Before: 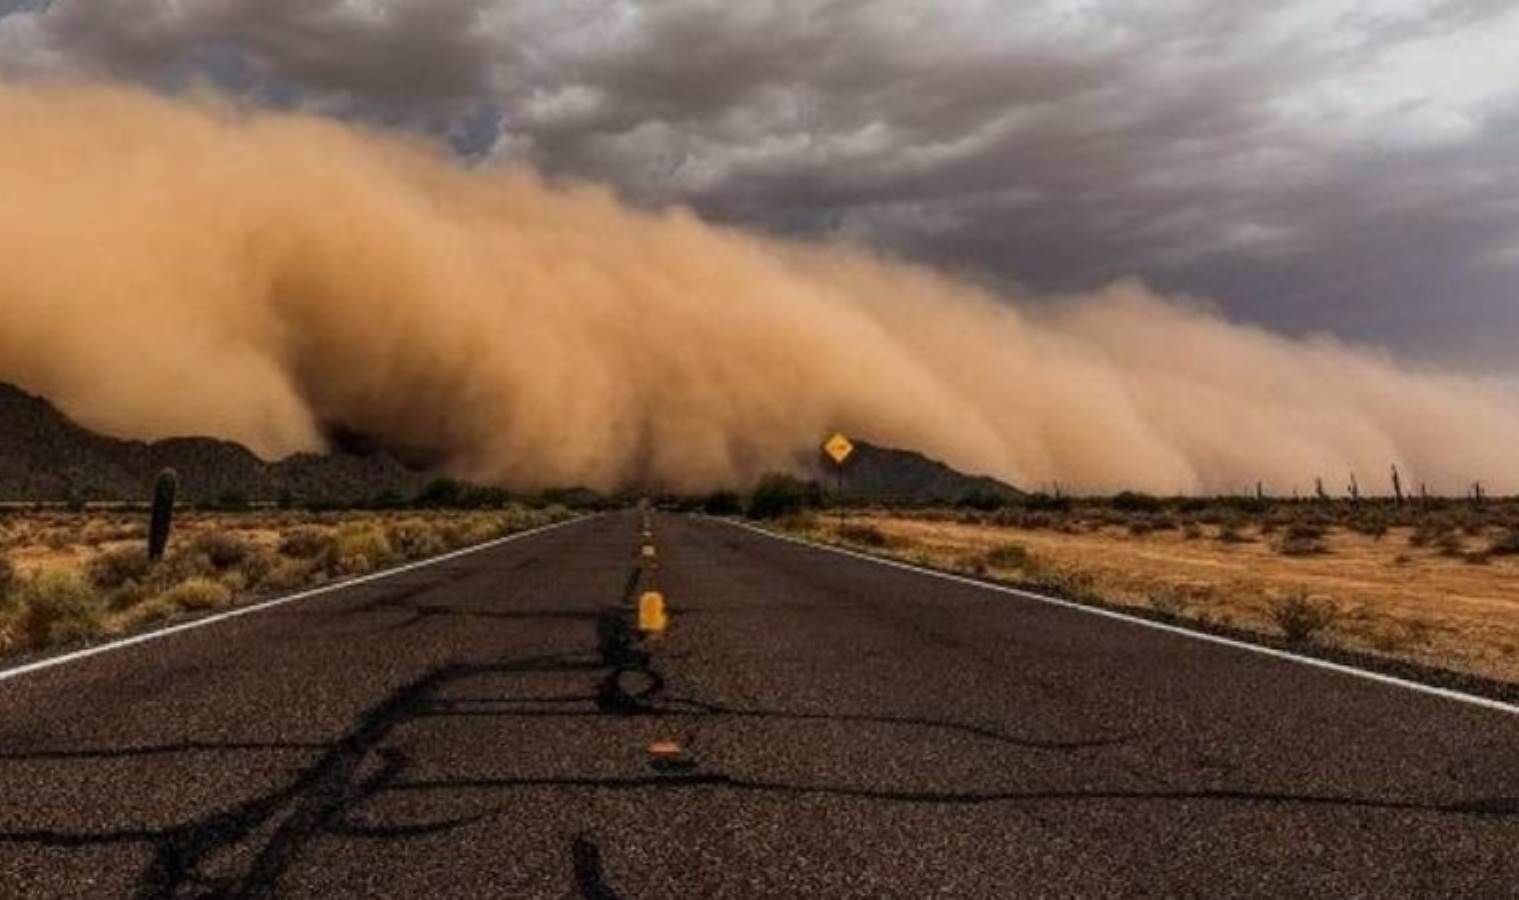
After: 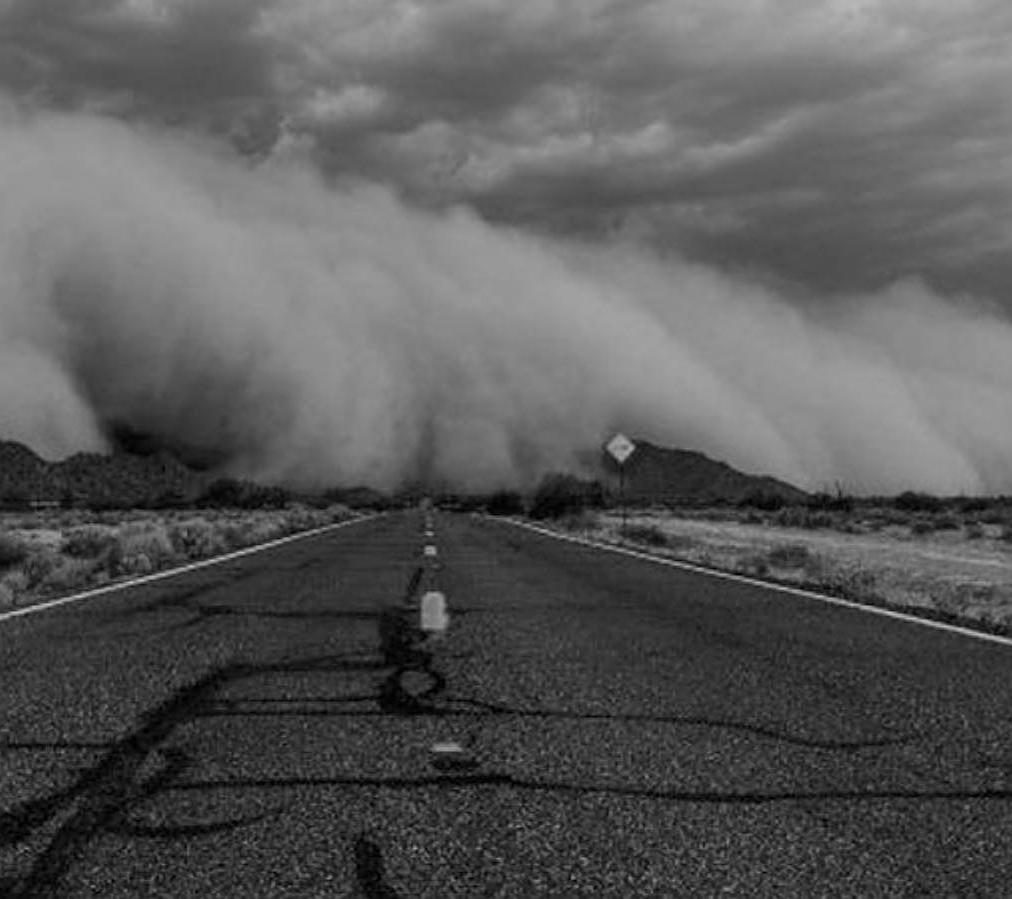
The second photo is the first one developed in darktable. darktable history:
tone equalizer: -8 EV 0.25 EV, -7 EV 0.417 EV, -6 EV 0.417 EV, -5 EV 0.25 EV, -3 EV -0.25 EV, -2 EV -0.417 EV, -1 EV -0.417 EV, +0 EV -0.25 EV, edges refinement/feathering 500, mask exposure compensation -1.57 EV, preserve details guided filter
sharpen: on, module defaults
rotate and perspective: crop left 0, crop top 0
contrast brightness saturation: contrast 0.04, saturation 0.07
monochrome: a -6.99, b 35.61, size 1.4
crop and rotate: left 14.385%, right 18.948%
